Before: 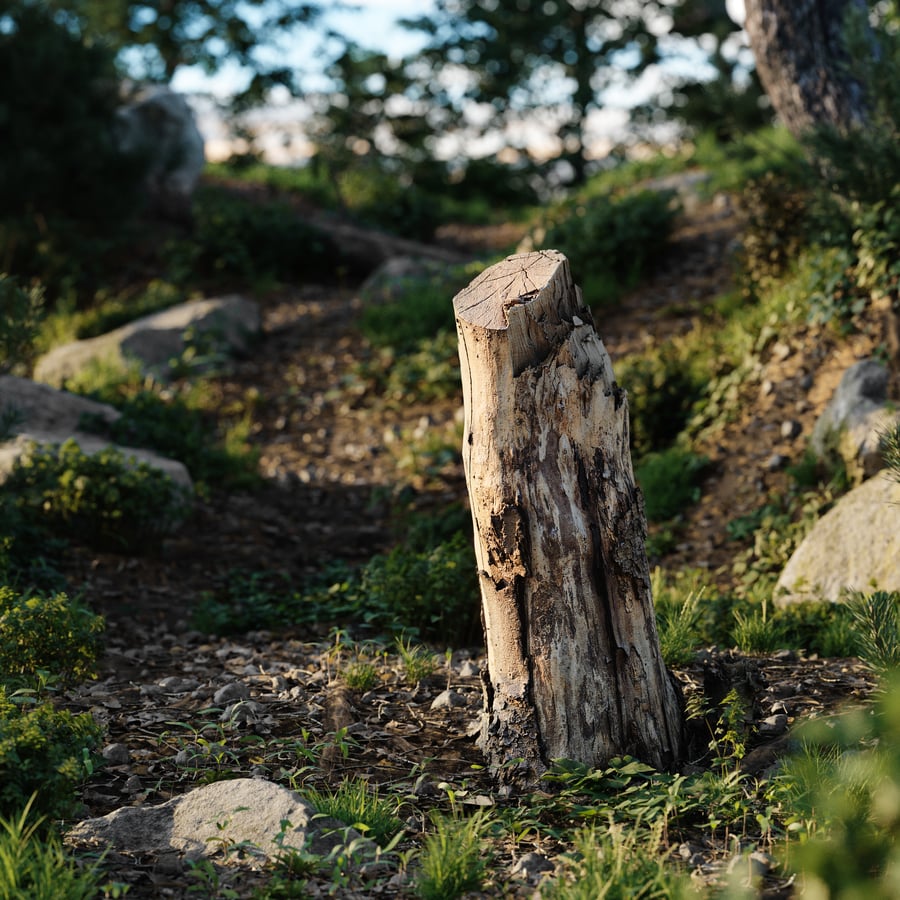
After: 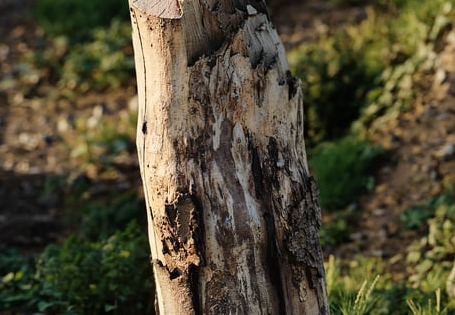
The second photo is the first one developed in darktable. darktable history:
crop: left 36.326%, top 34.609%, right 13.046%, bottom 30.34%
